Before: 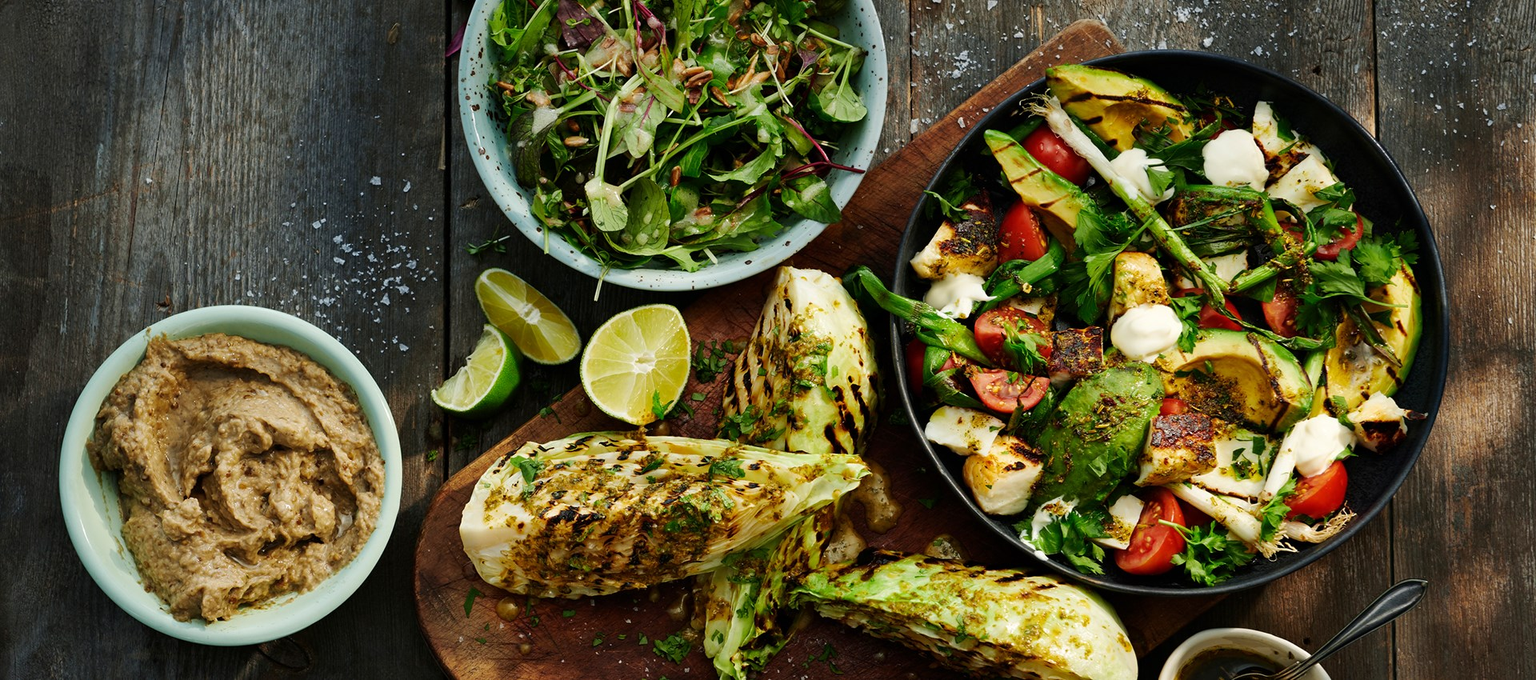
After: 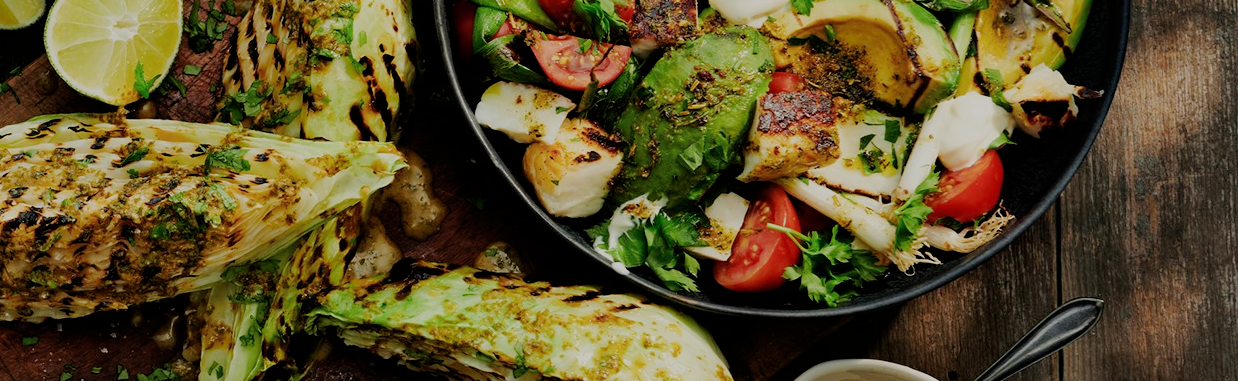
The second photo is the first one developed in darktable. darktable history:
white balance: emerald 1
filmic rgb: black relative exposure -6.59 EV, white relative exposure 4.71 EV, hardness 3.13, contrast 0.805
crop and rotate: left 35.509%, top 50.238%, bottom 4.934%
